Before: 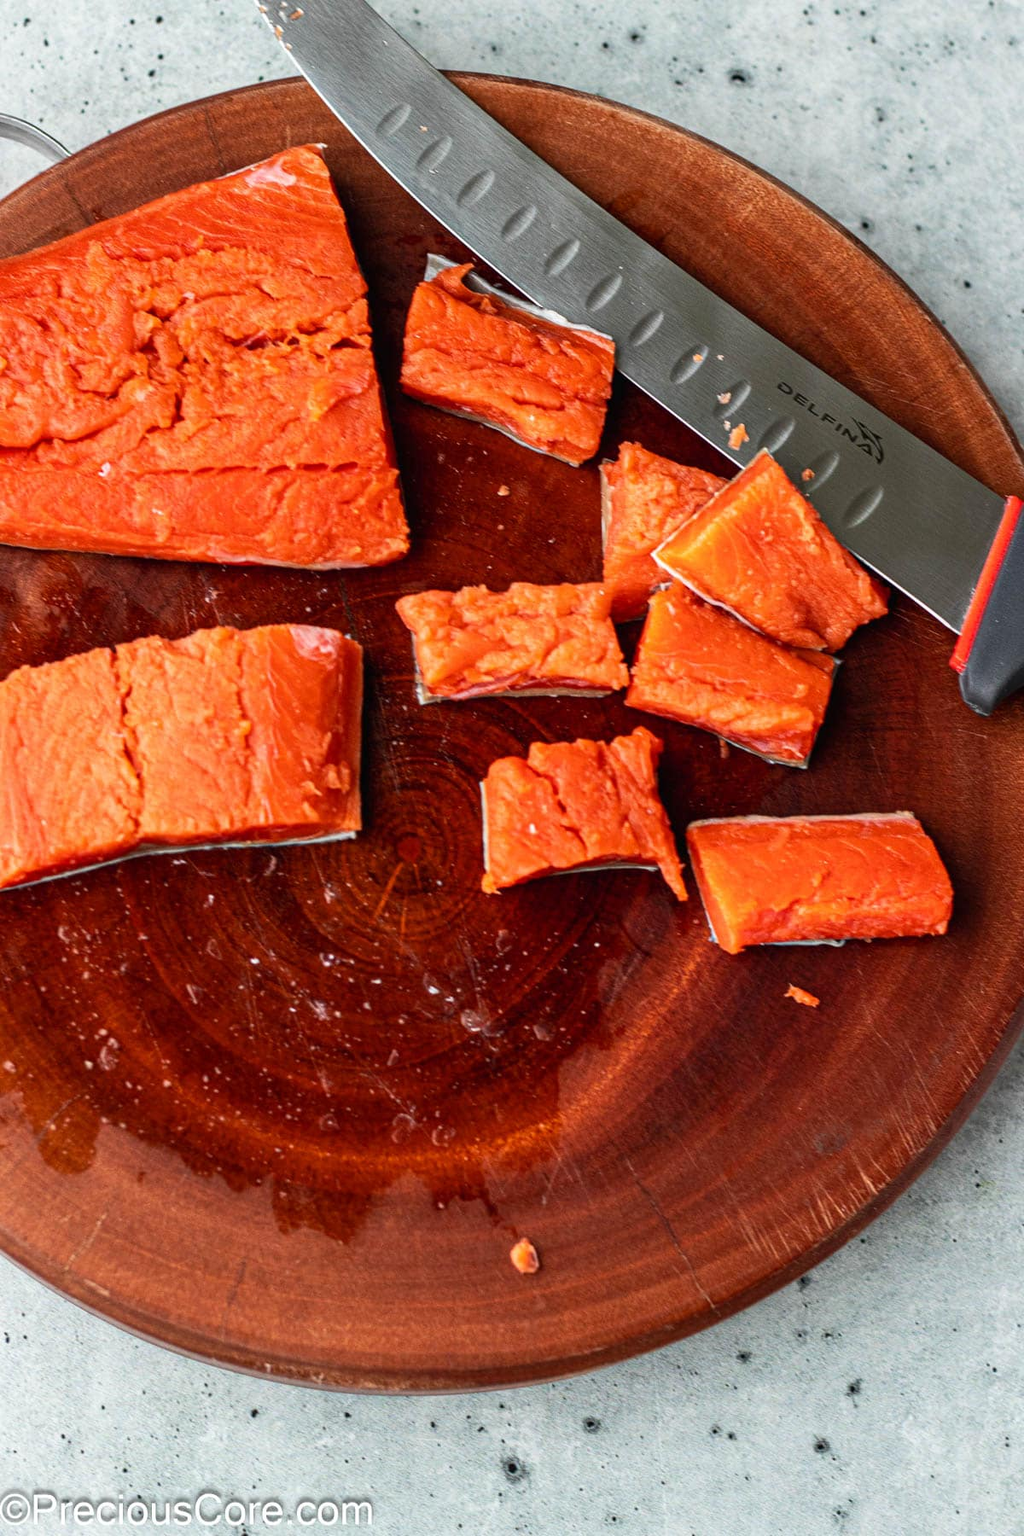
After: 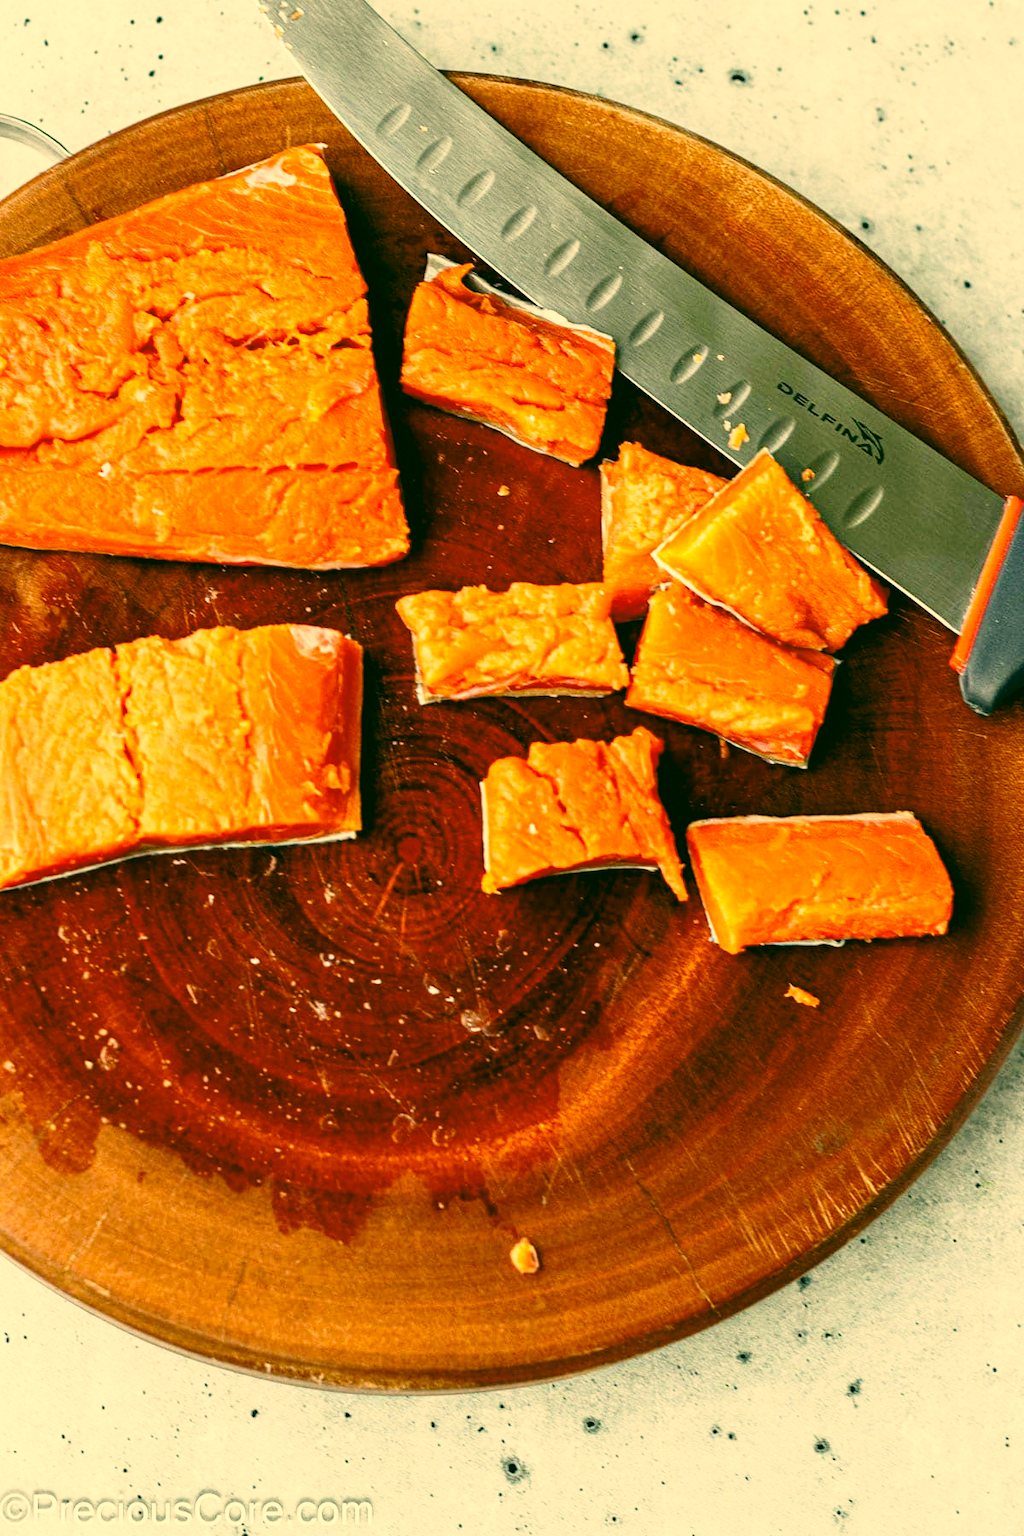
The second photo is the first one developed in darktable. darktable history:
color correction: highlights a* 5.71, highlights b* 32.79, shadows a* -25.63, shadows b* 4.04
base curve: curves: ch0 [(0, 0) (0.028, 0.03) (0.121, 0.232) (0.46, 0.748) (0.859, 0.968) (1, 1)], preserve colors none
